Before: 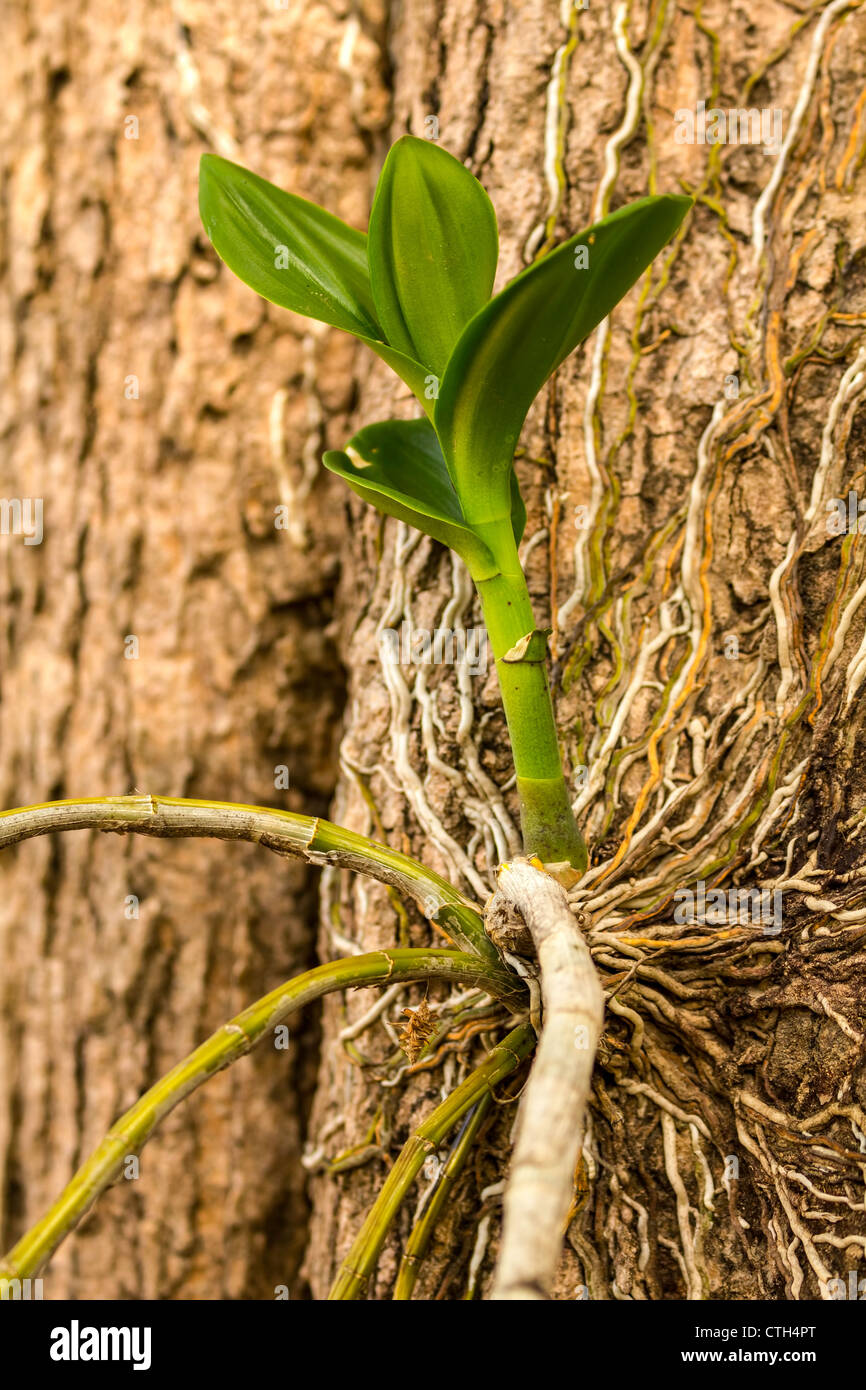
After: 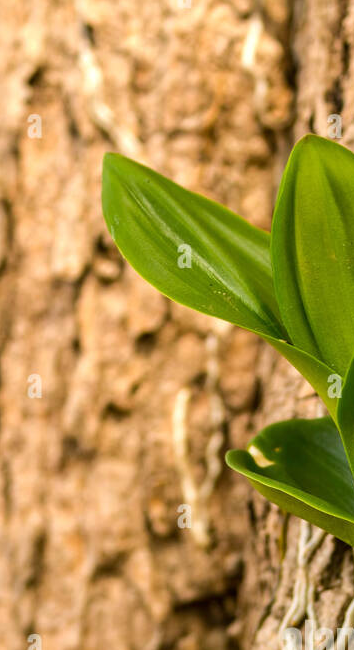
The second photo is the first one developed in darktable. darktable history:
crop and rotate: left 11.281%, top 0.111%, right 47.838%, bottom 53.086%
